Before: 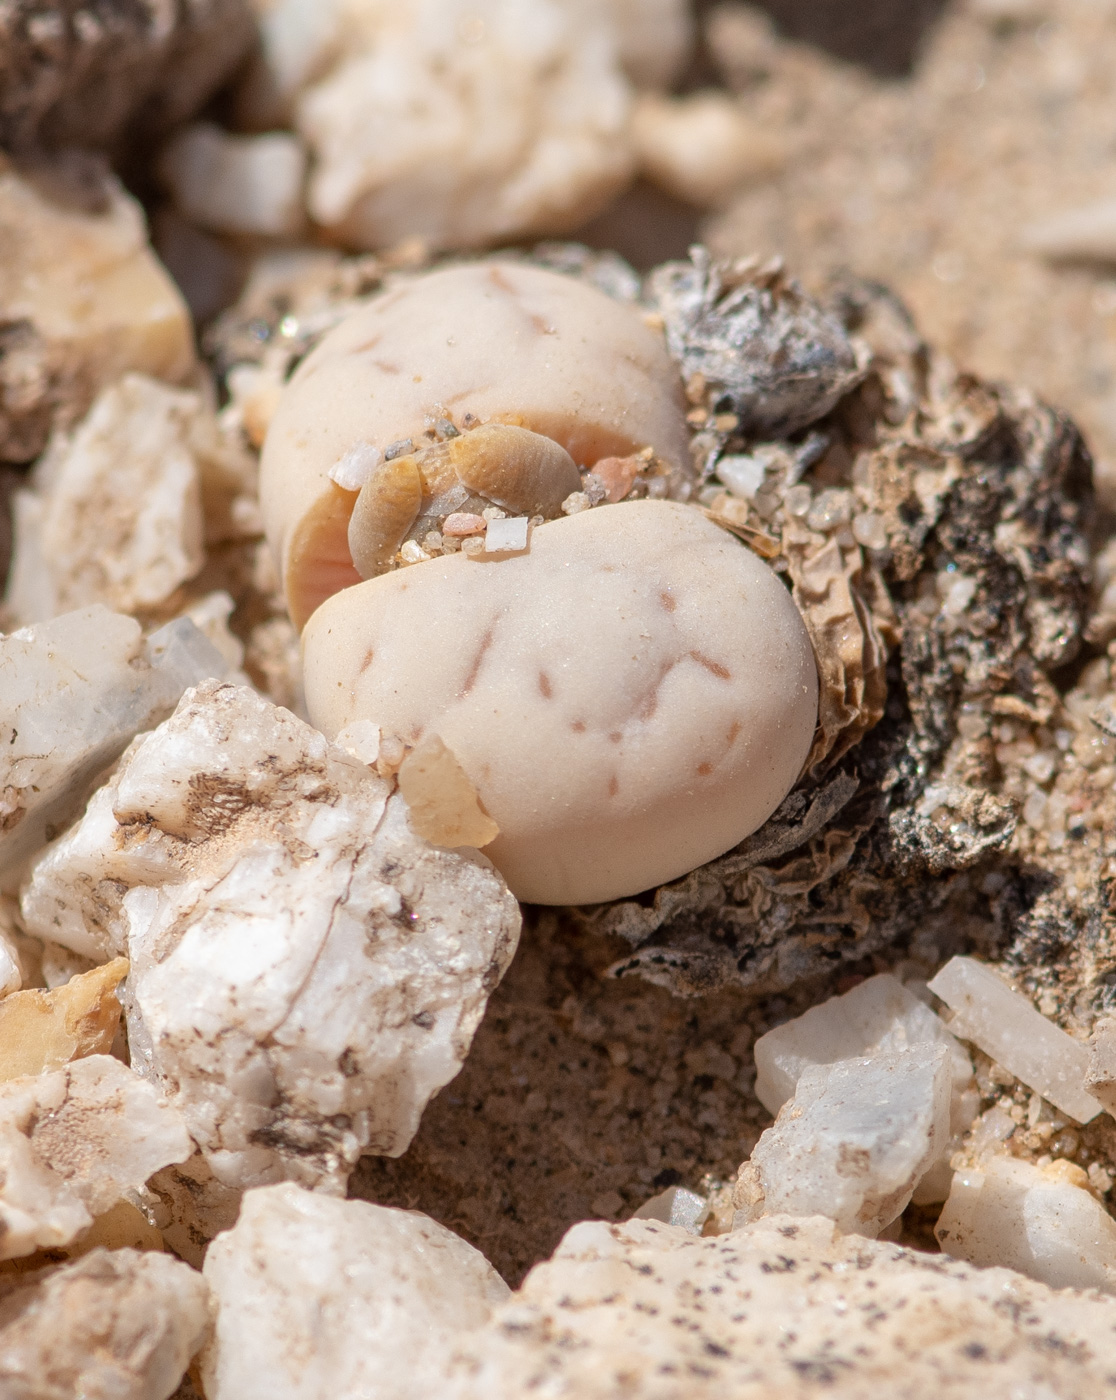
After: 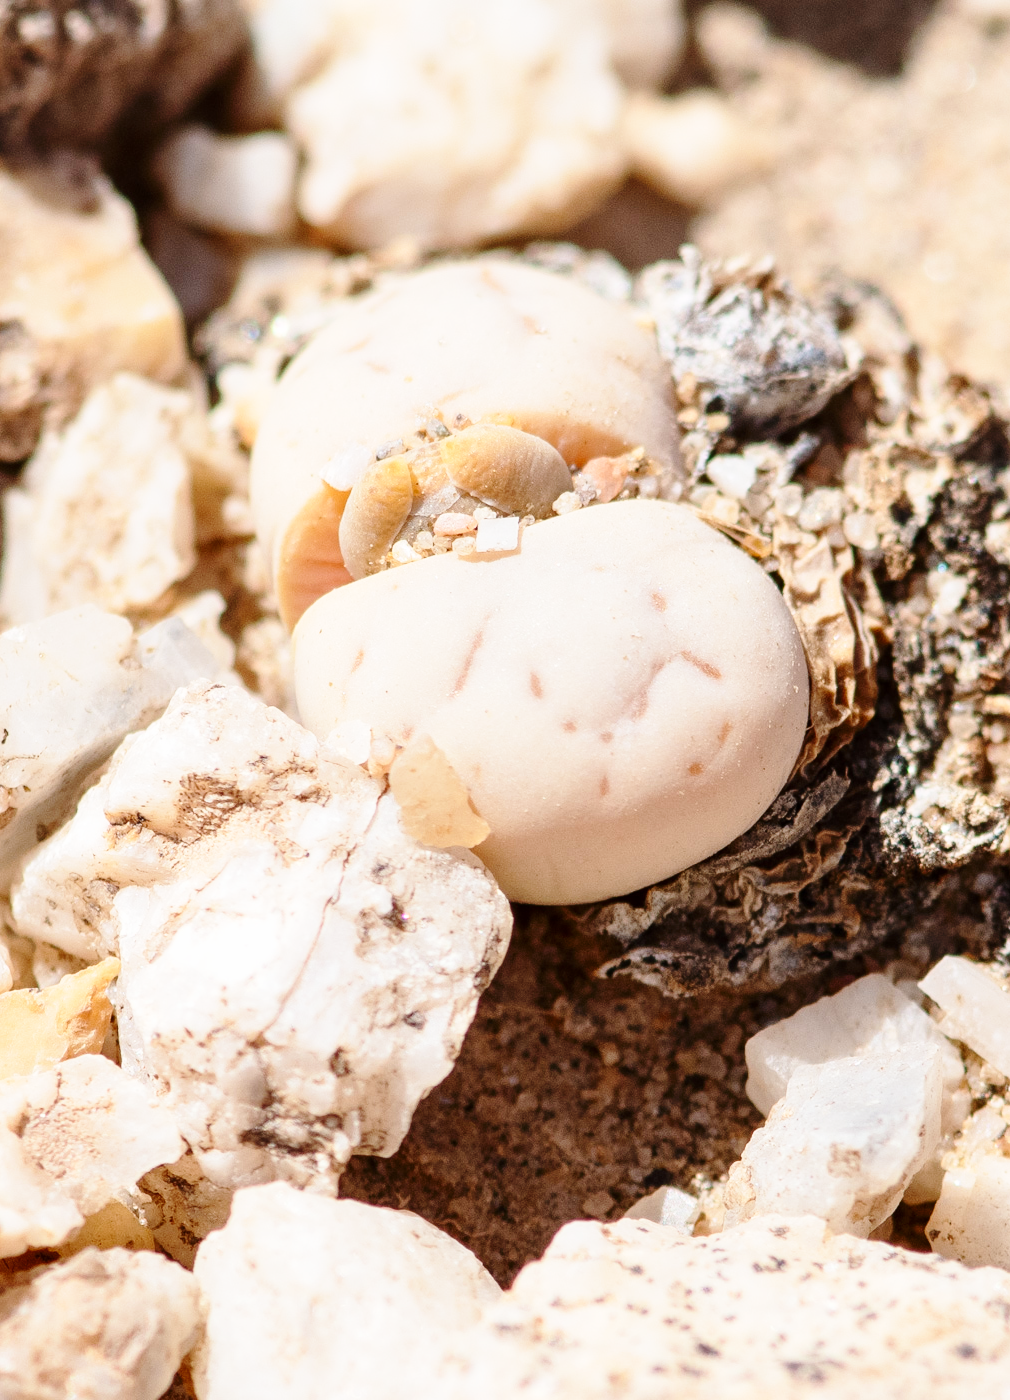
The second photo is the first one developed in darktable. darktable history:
crop and rotate: left 0.857%, right 8.58%
contrast brightness saturation: contrast 0.144
base curve: curves: ch0 [(0, 0) (0.028, 0.03) (0.121, 0.232) (0.46, 0.748) (0.859, 0.968) (1, 1)], preserve colors none
